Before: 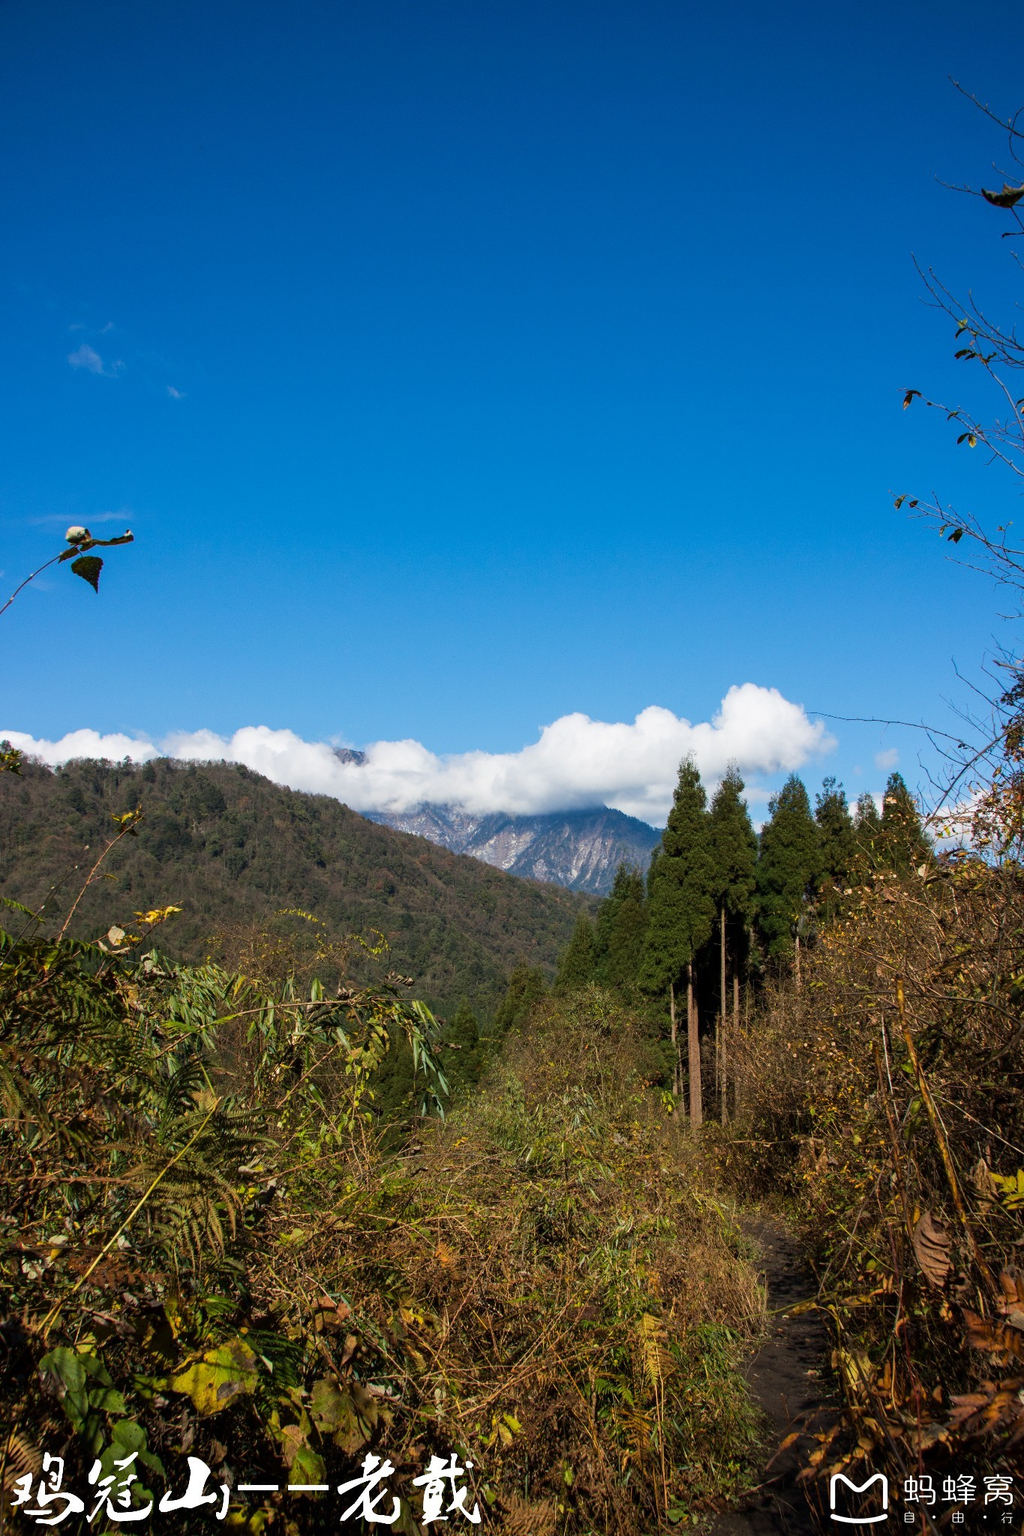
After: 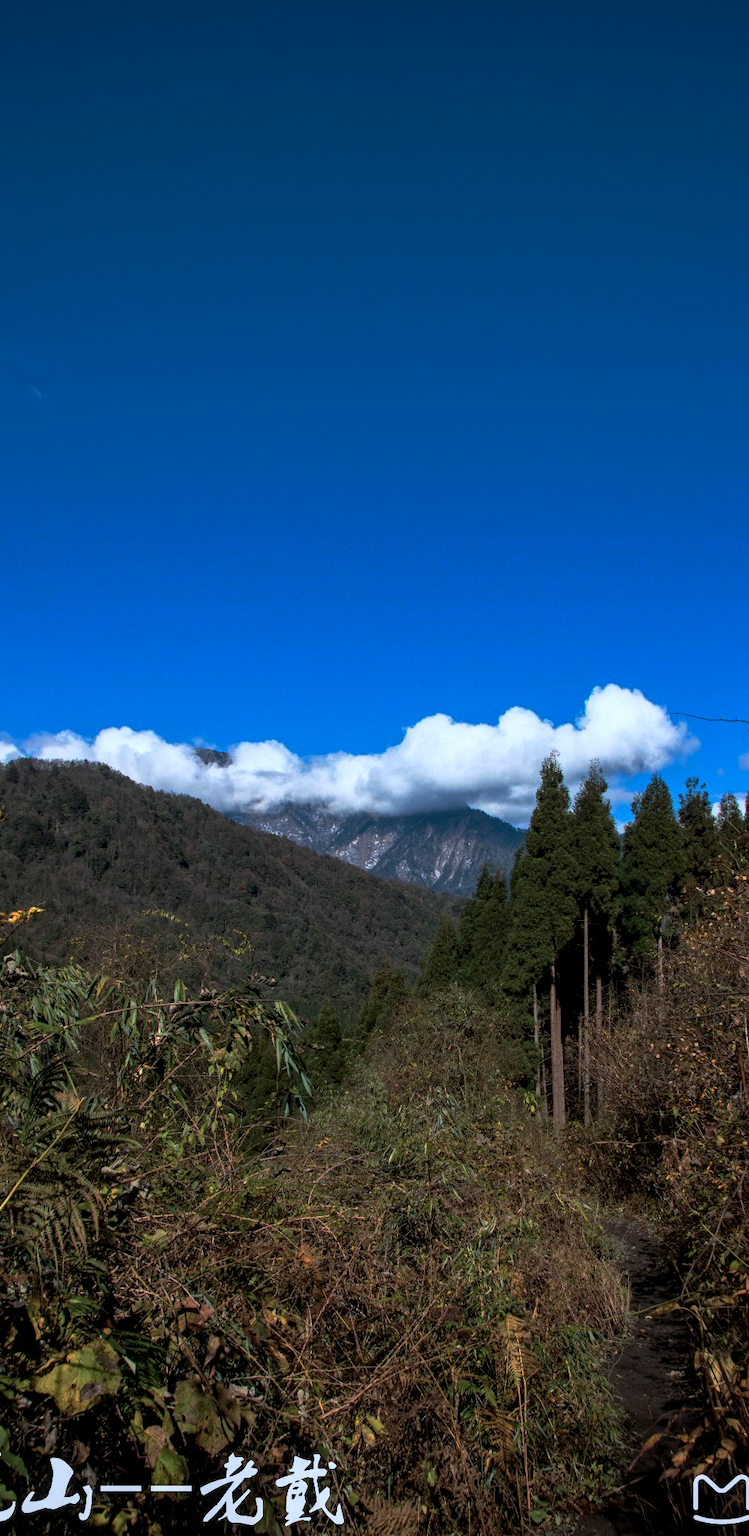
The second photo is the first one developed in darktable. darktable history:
crop: left 13.462%, top 0%, right 13.297%
local contrast: on, module defaults
exposure: black level correction 0.001, compensate exposure bias true, compensate highlight preservation false
shadows and highlights: radius 128.01, shadows 30.29, highlights -30.56, low approximation 0.01, soften with gaussian
color correction: highlights a* -2.44, highlights b* -18.47
base curve: curves: ch0 [(0, 0) (0.564, 0.291) (0.802, 0.731) (1, 1)], preserve colors none
